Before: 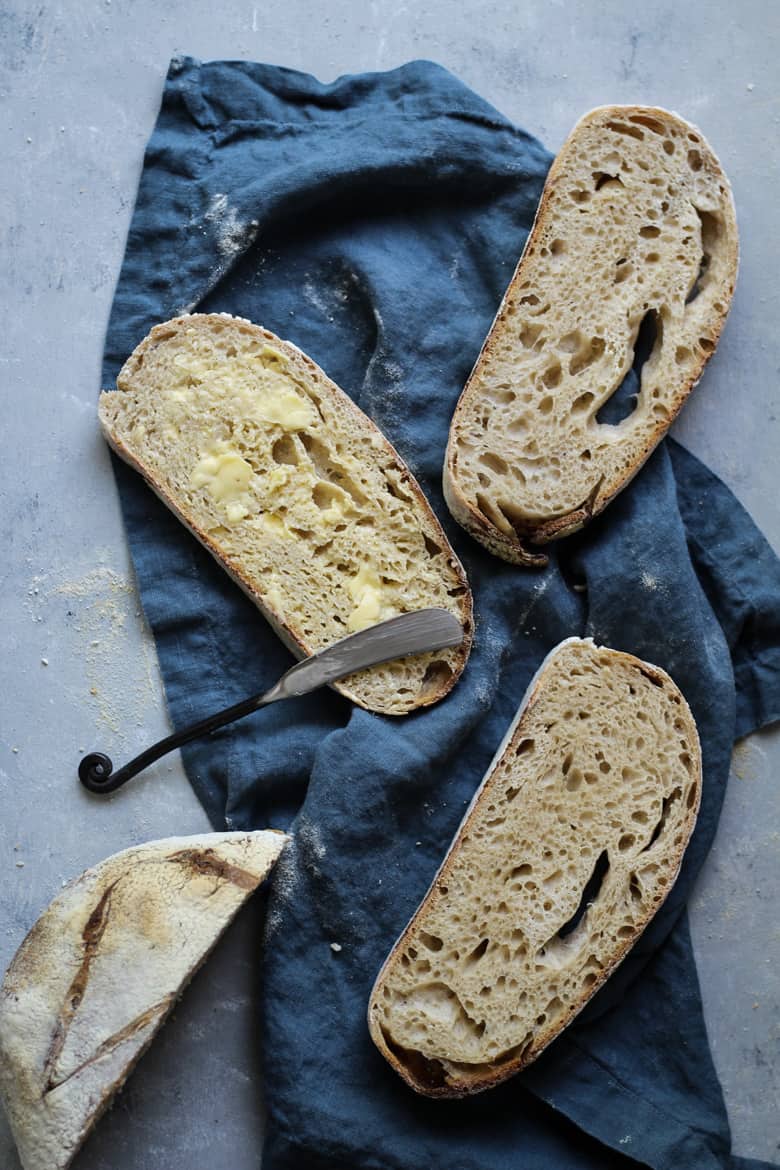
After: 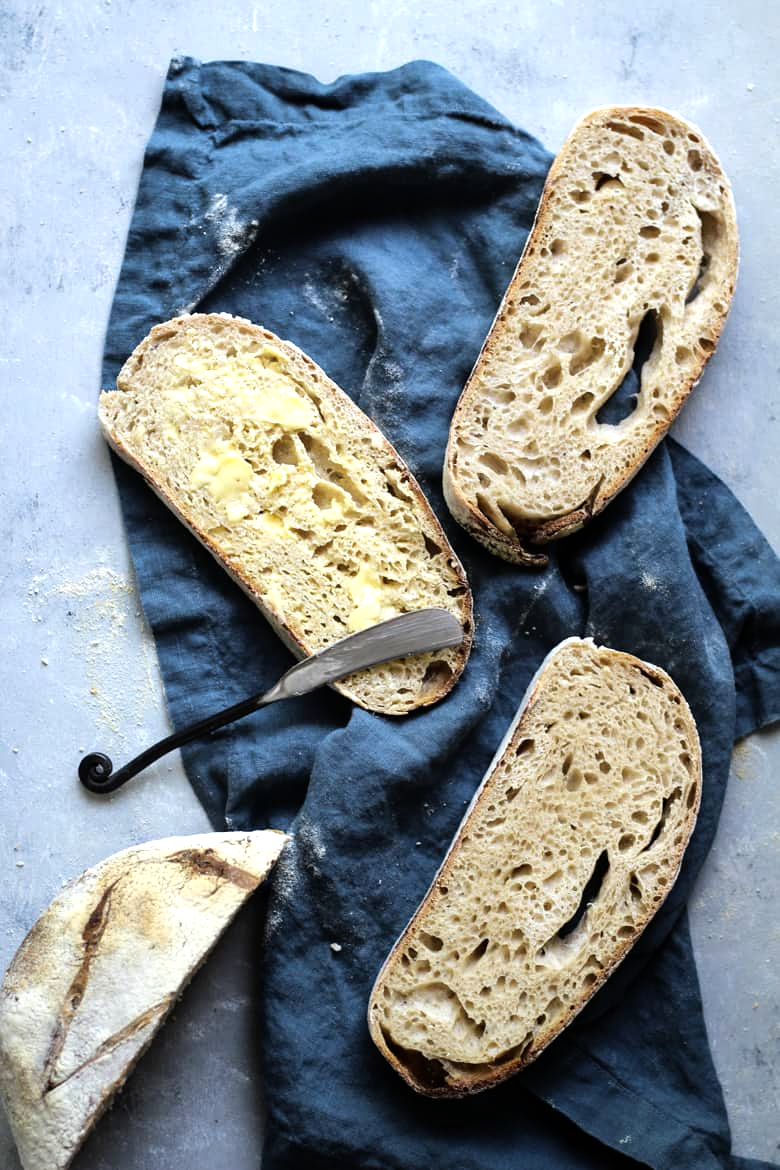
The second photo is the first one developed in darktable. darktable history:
tone equalizer: -8 EV -0.761 EV, -7 EV -0.699 EV, -6 EV -0.599 EV, -5 EV -0.407 EV, -3 EV 0.382 EV, -2 EV 0.6 EV, -1 EV 0.675 EV, +0 EV 0.747 EV
